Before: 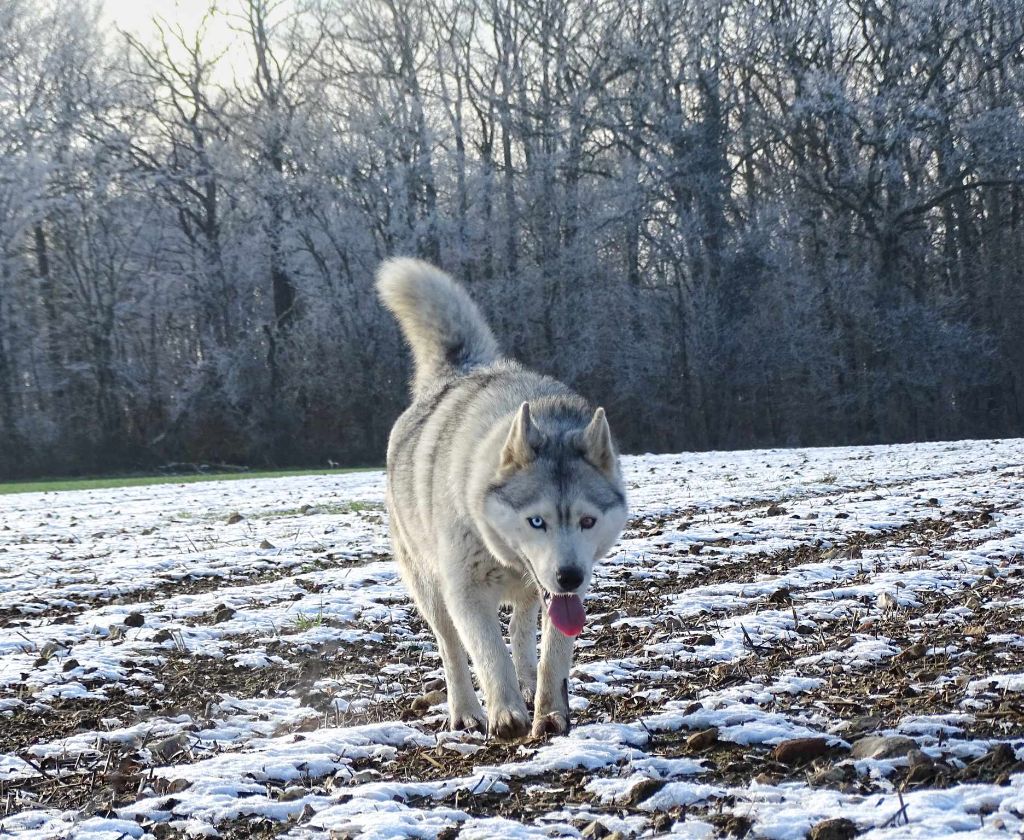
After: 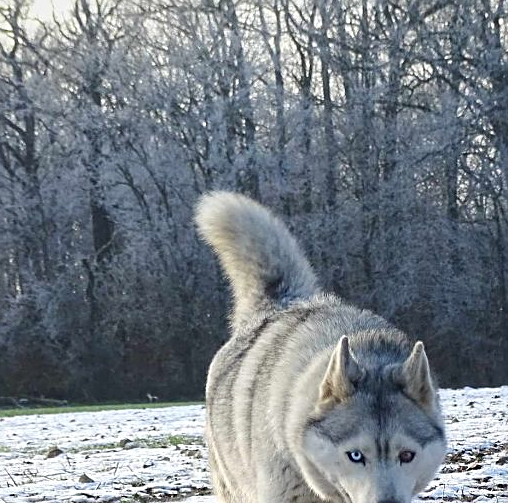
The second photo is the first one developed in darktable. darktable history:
crop: left 17.711%, top 7.896%, right 32.601%, bottom 32.129%
sharpen: on, module defaults
